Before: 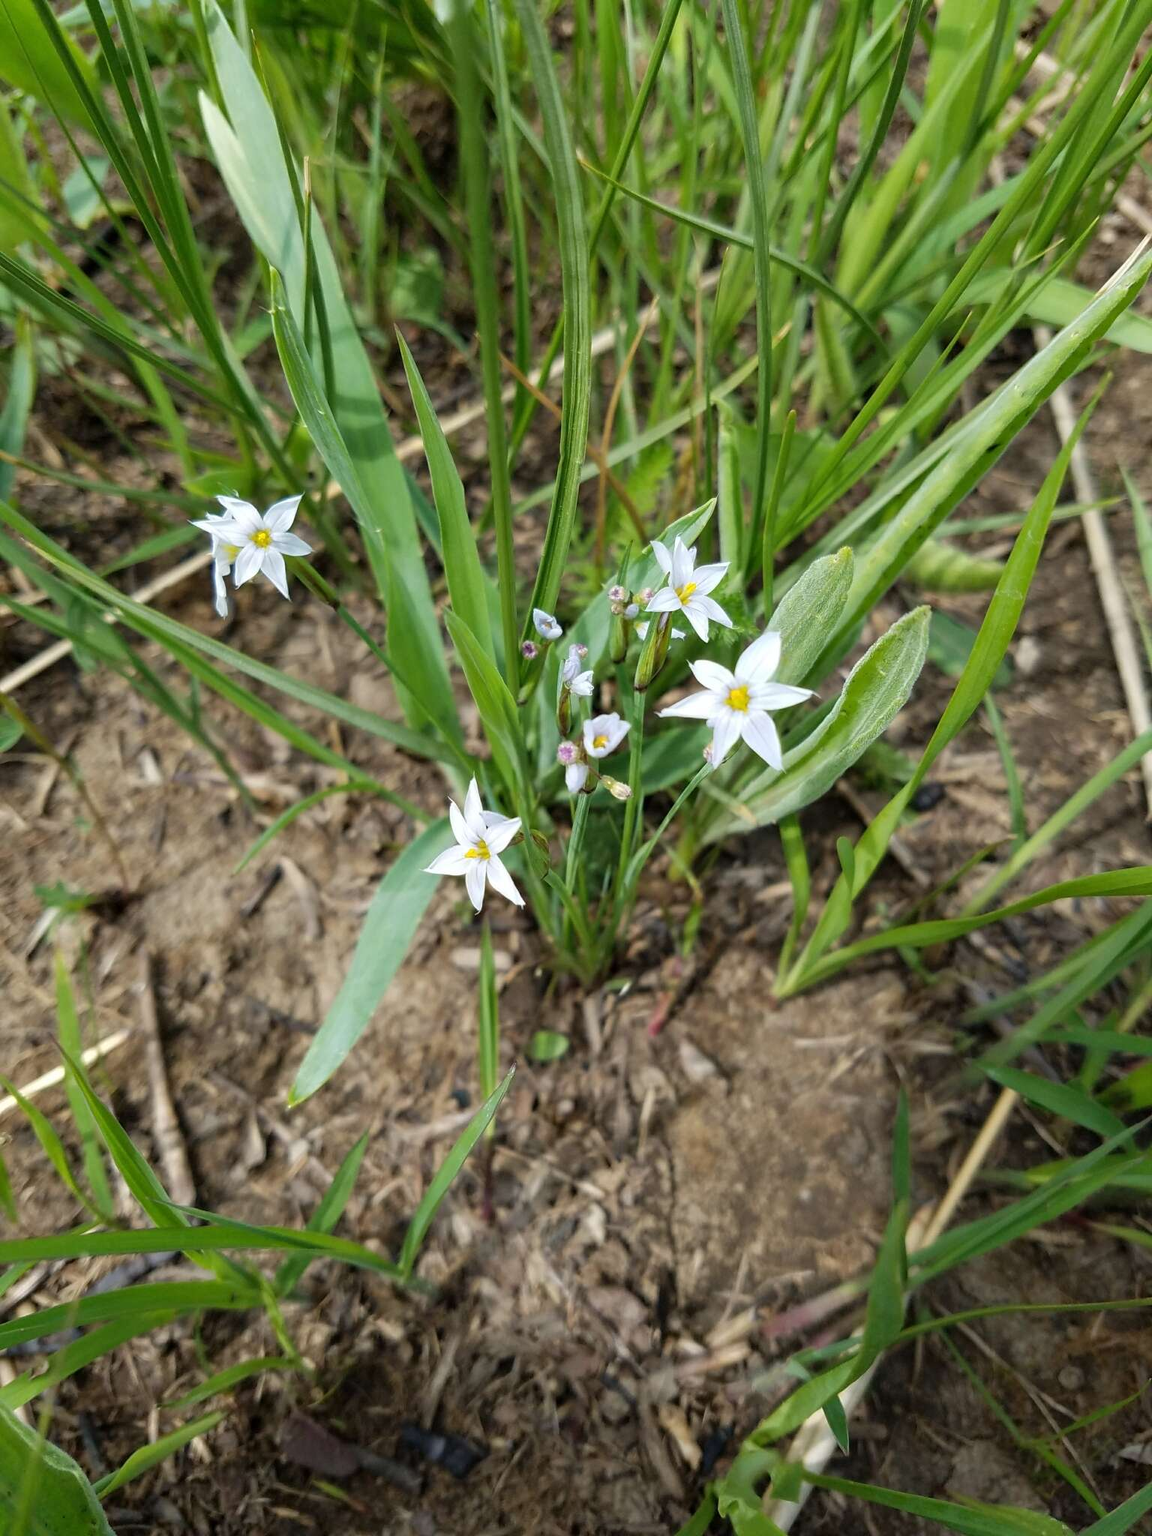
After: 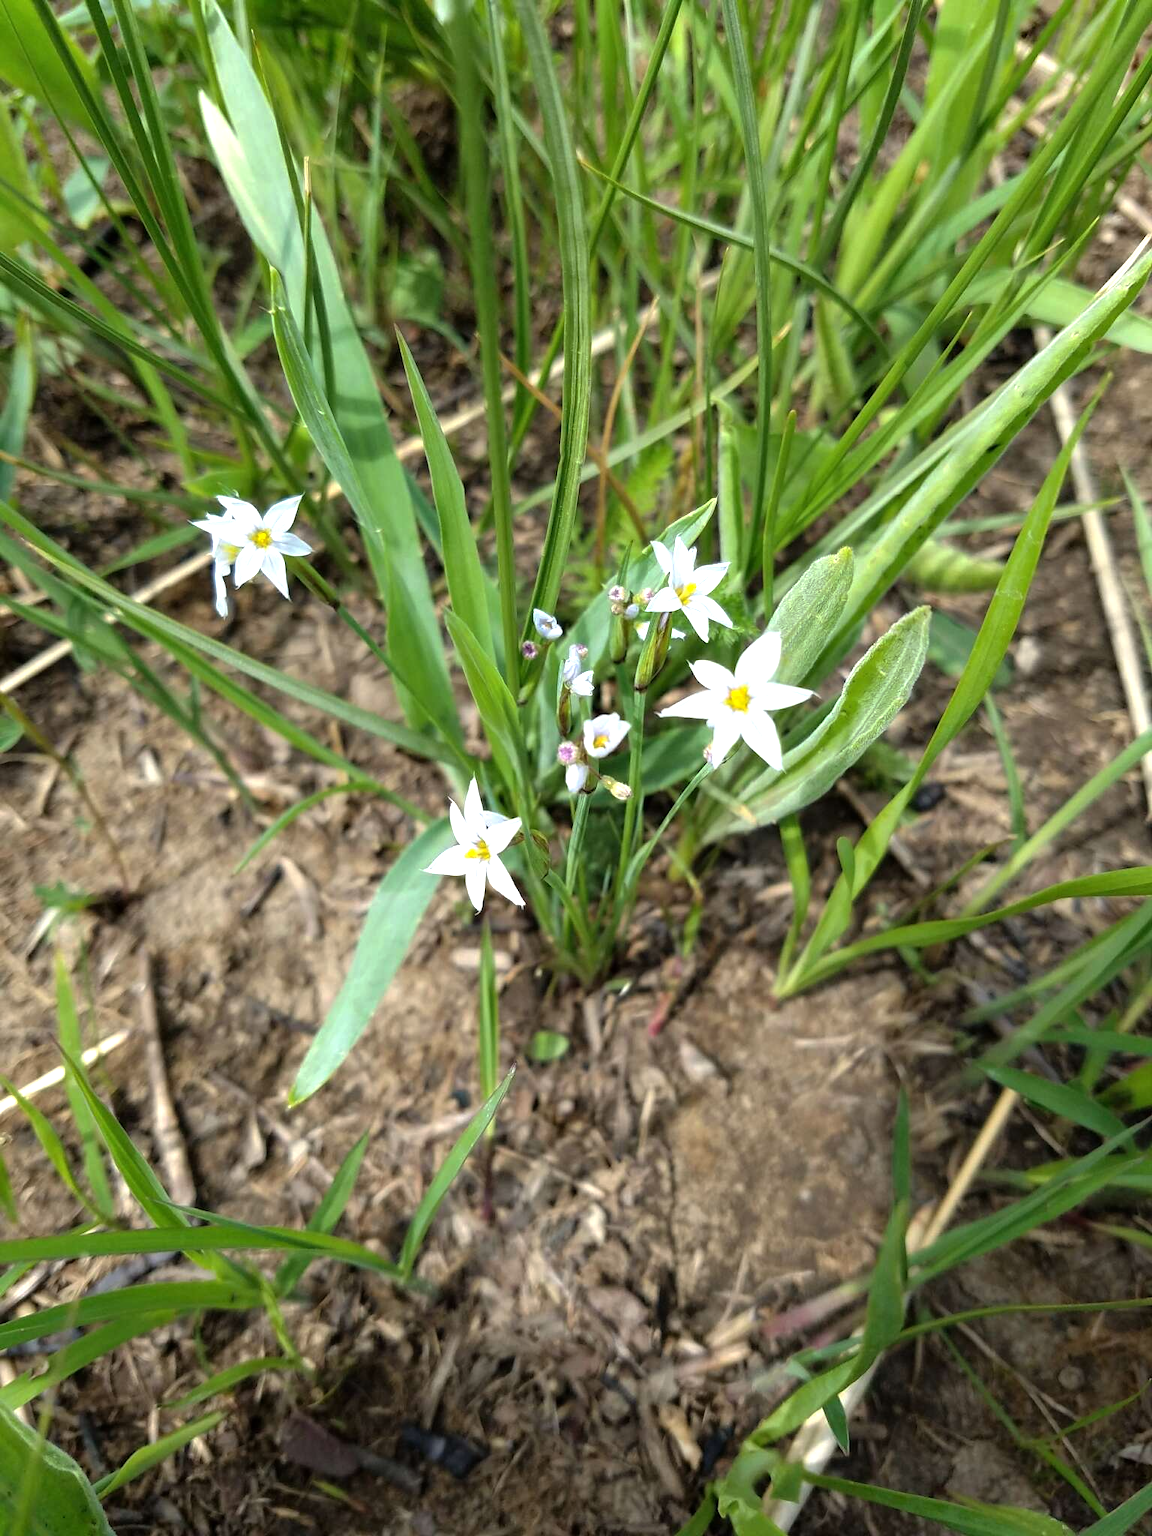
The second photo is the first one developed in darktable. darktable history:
base curve: curves: ch0 [(0, 0) (0.74, 0.67) (1, 1)], preserve colors none
tone equalizer: -8 EV -0.403 EV, -7 EV -0.386 EV, -6 EV -0.319 EV, -5 EV -0.187 EV, -3 EV 0.207 EV, -2 EV 0.326 EV, -1 EV 0.414 EV, +0 EV 0.415 EV
exposure: exposure 0.191 EV, compensate highlight preservation false
